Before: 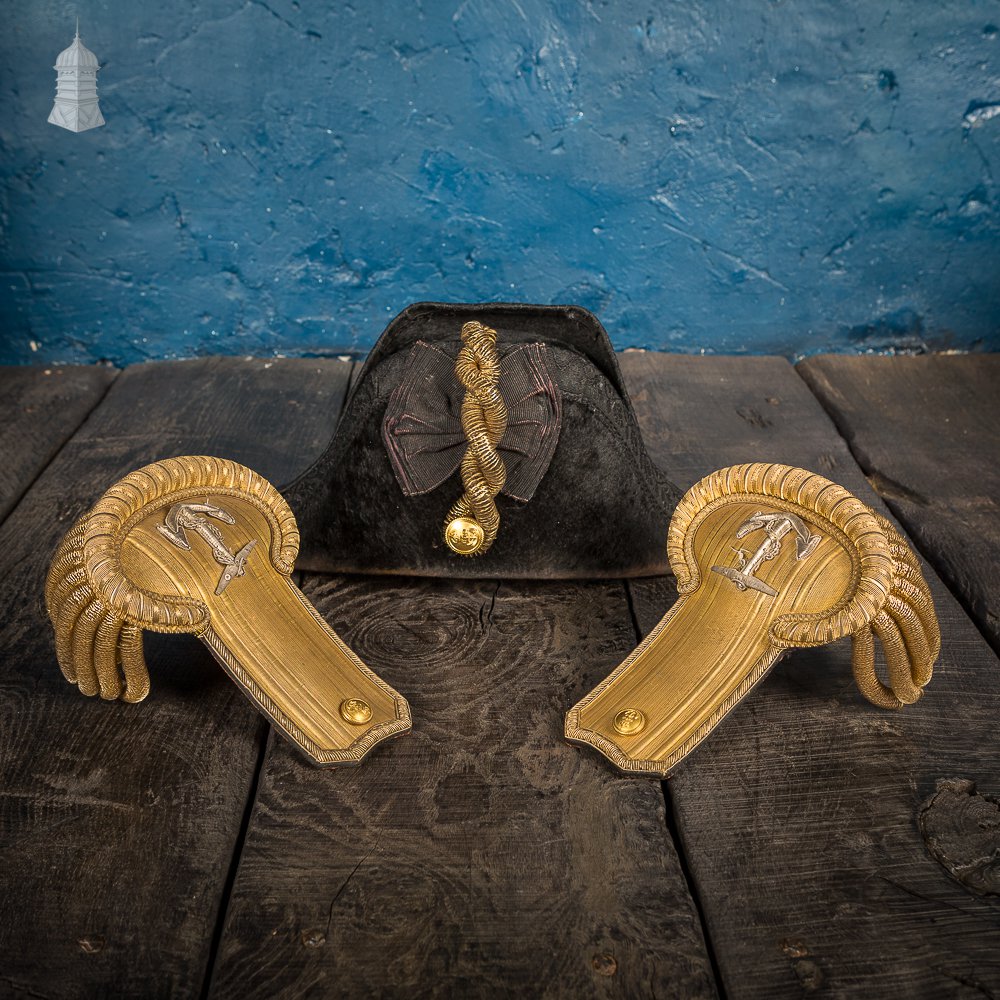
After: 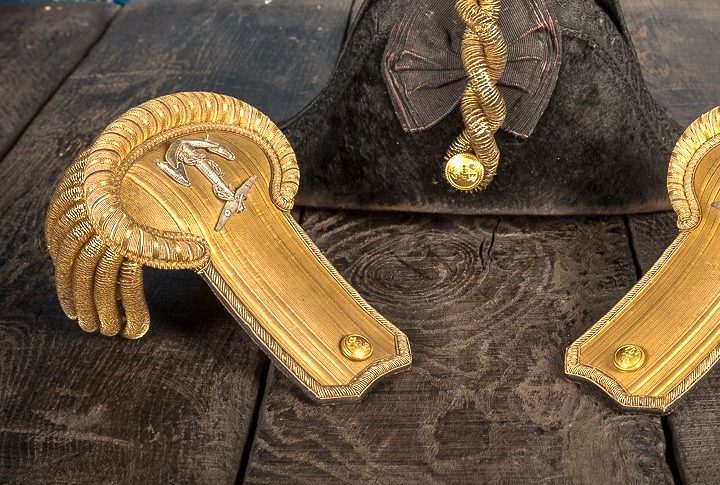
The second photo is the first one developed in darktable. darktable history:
crop: top 36.498%, right 27.964%, bottom 14.995%
exposure: exposure 0.64 EV, compensate highlight preservation false
